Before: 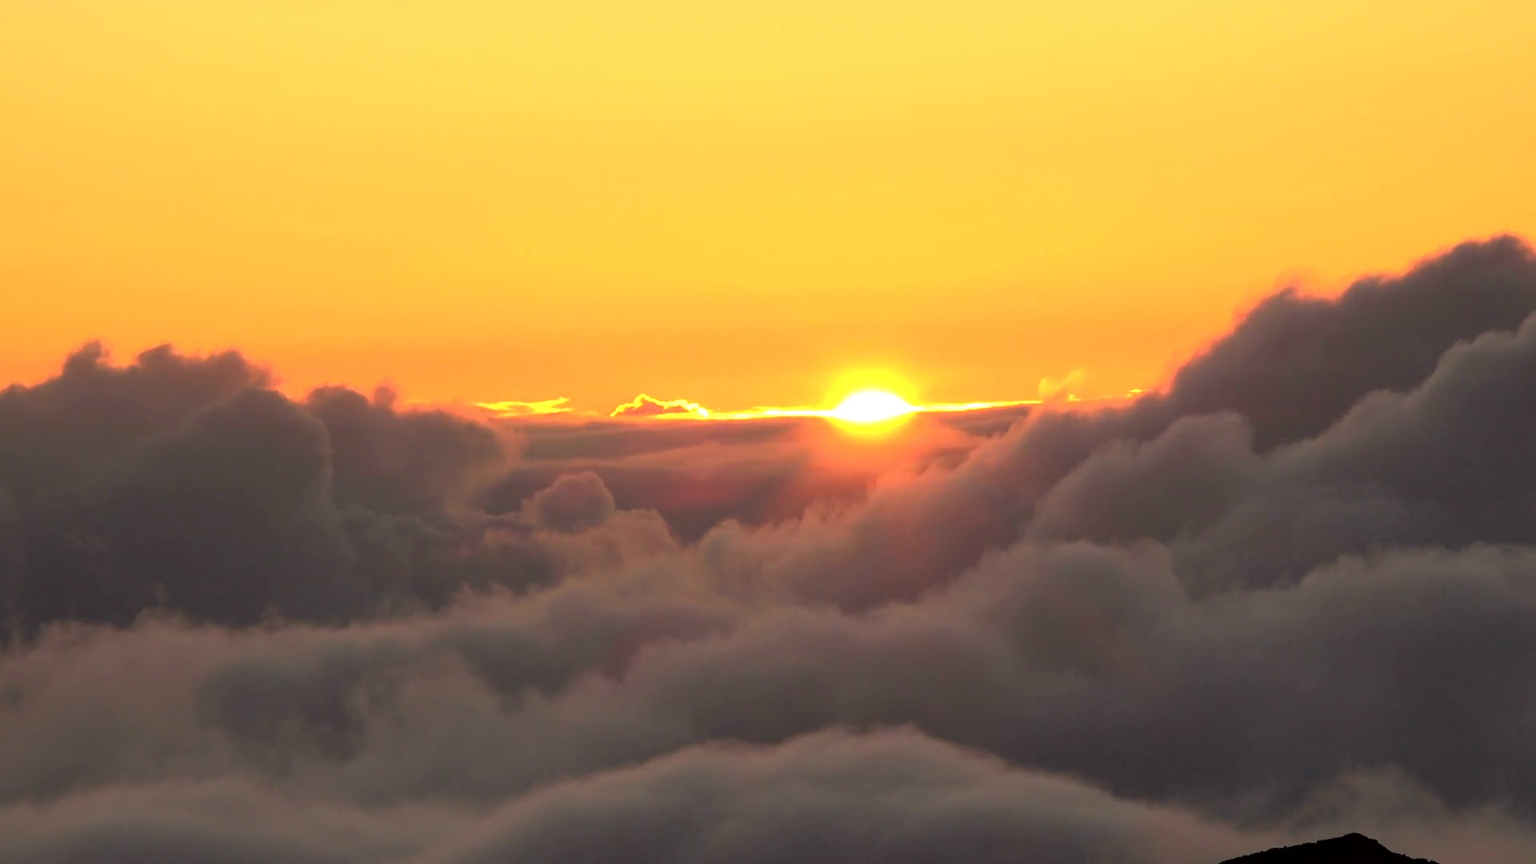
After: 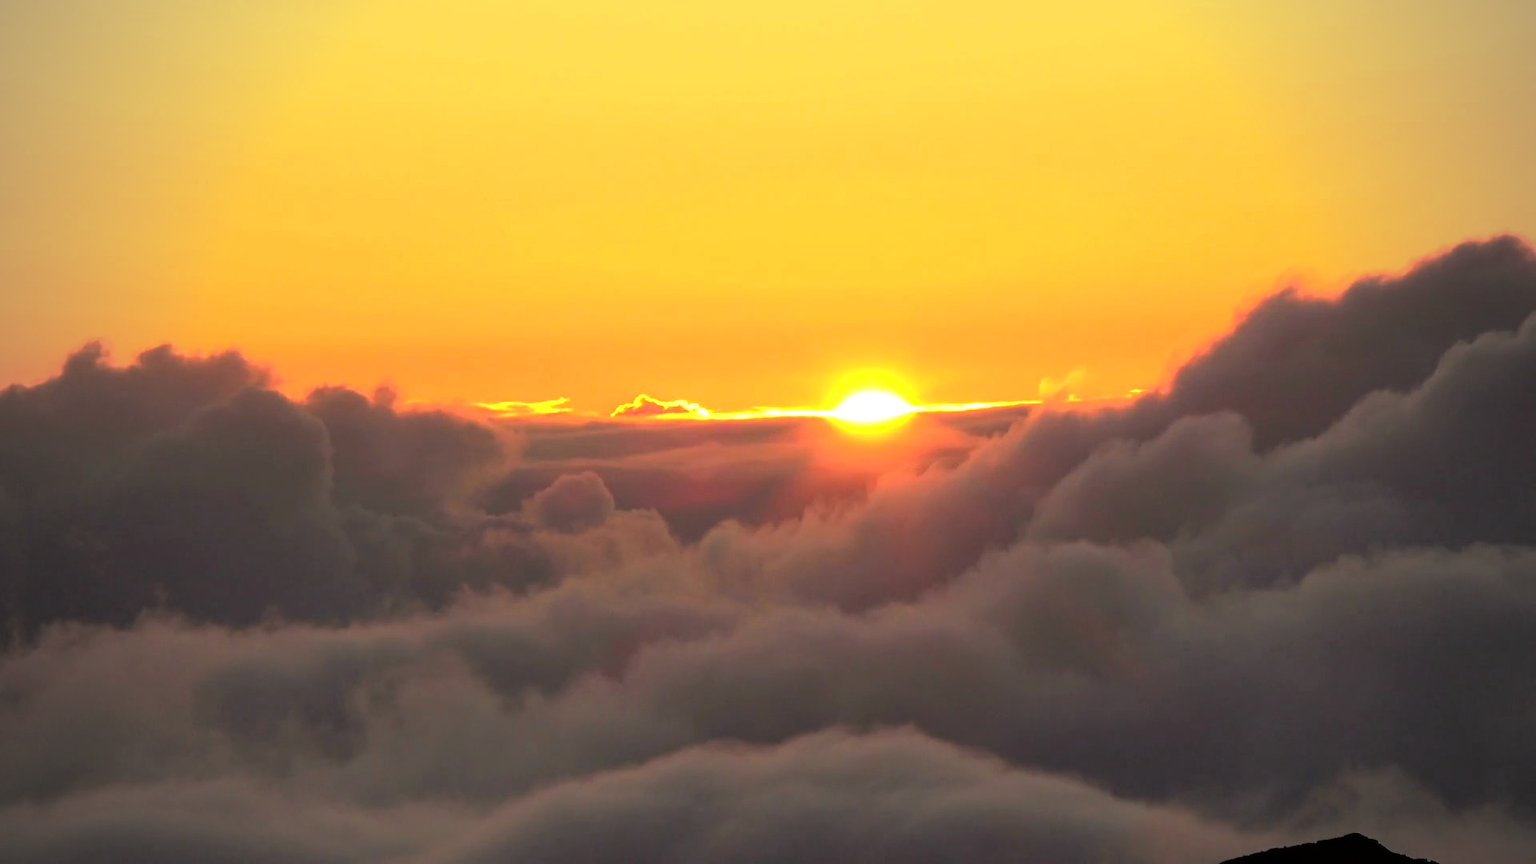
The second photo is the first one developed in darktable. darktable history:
vignetting: fall-off start 73.99%
color correction: highlights b* 0.012, saturation 1.06
